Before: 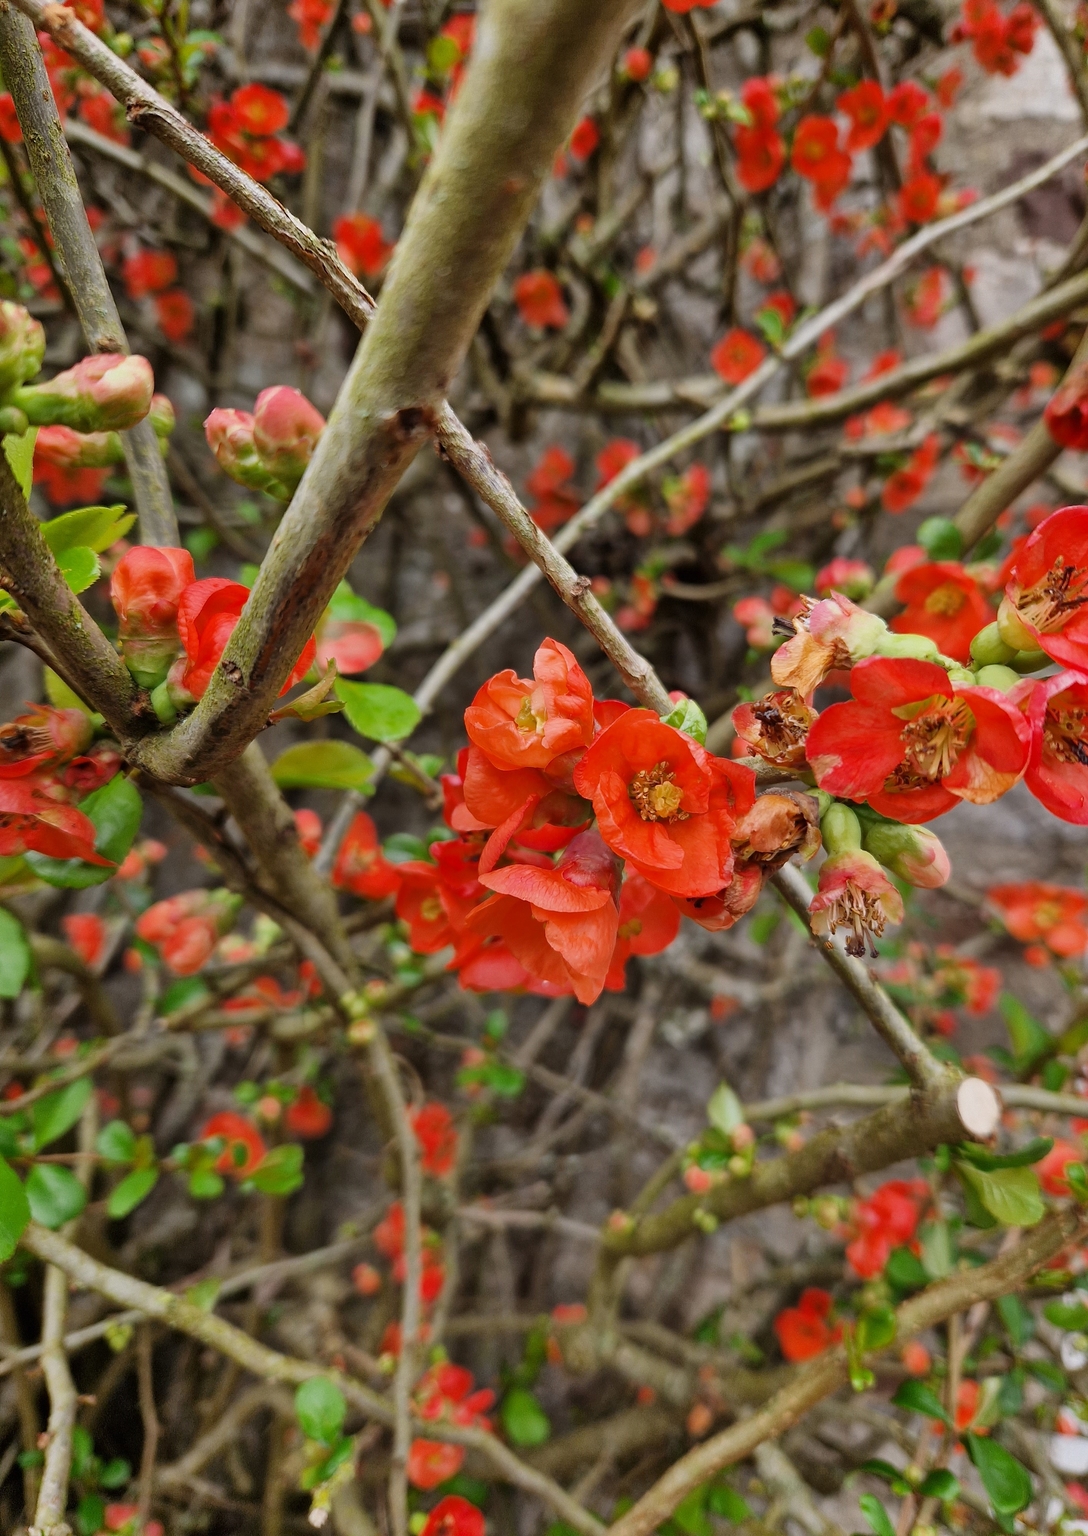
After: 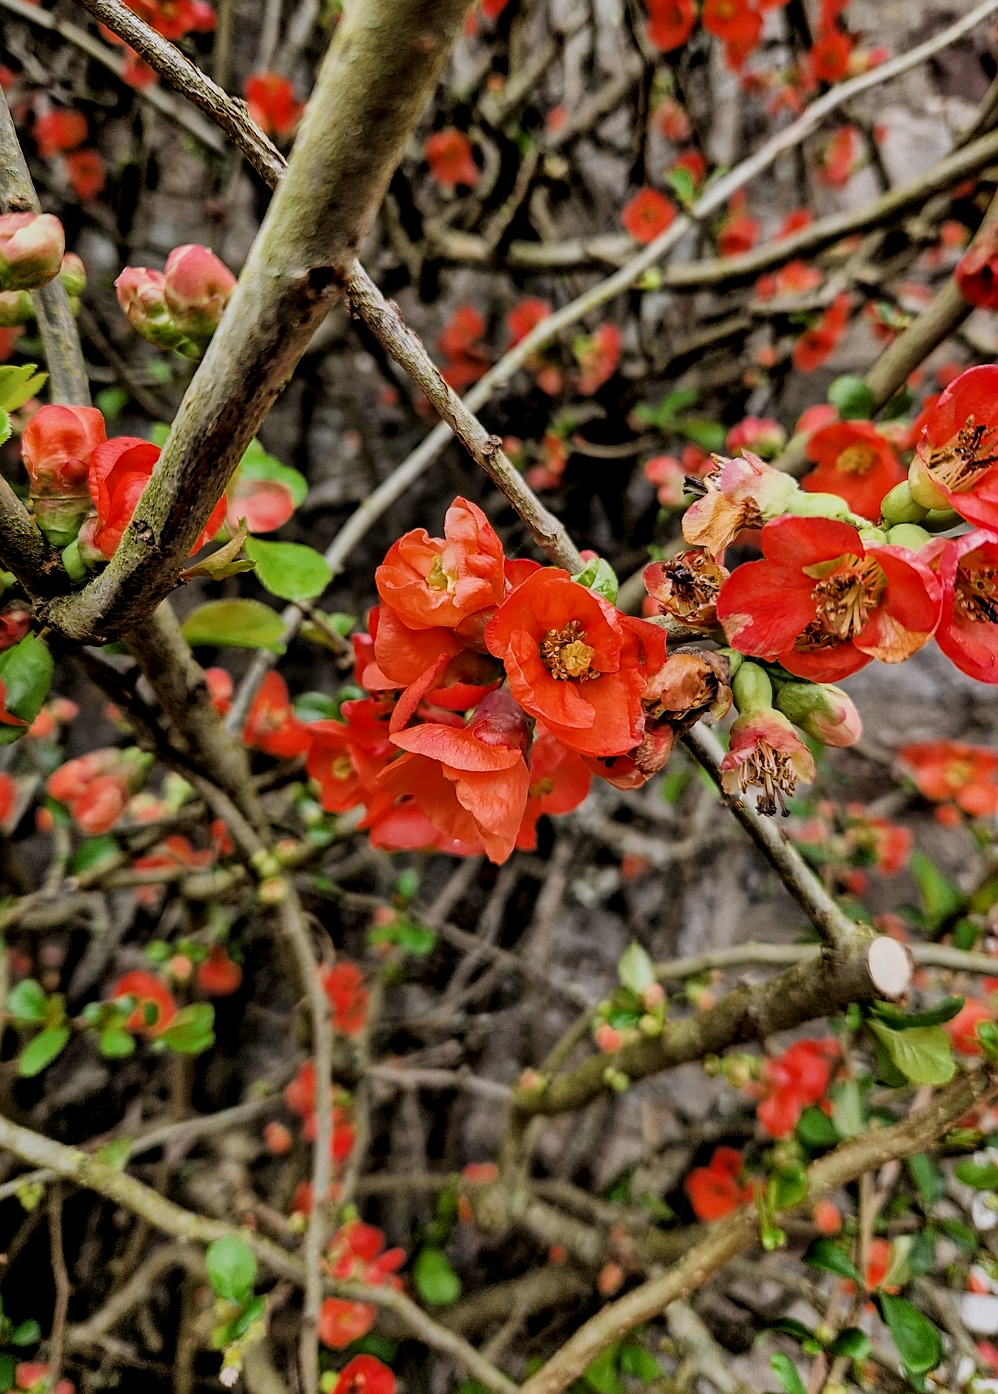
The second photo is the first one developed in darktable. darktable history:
tone equalizer: on, module defaults
local contrast: on, module defaults
crop and rotate: left 8.262%, top 9.226%
filmic rgb: black relative exposure -5 EV, hardness 2.88, contrast 1.3, highlights saturation mix -10%
sharpen: on, module defaults
